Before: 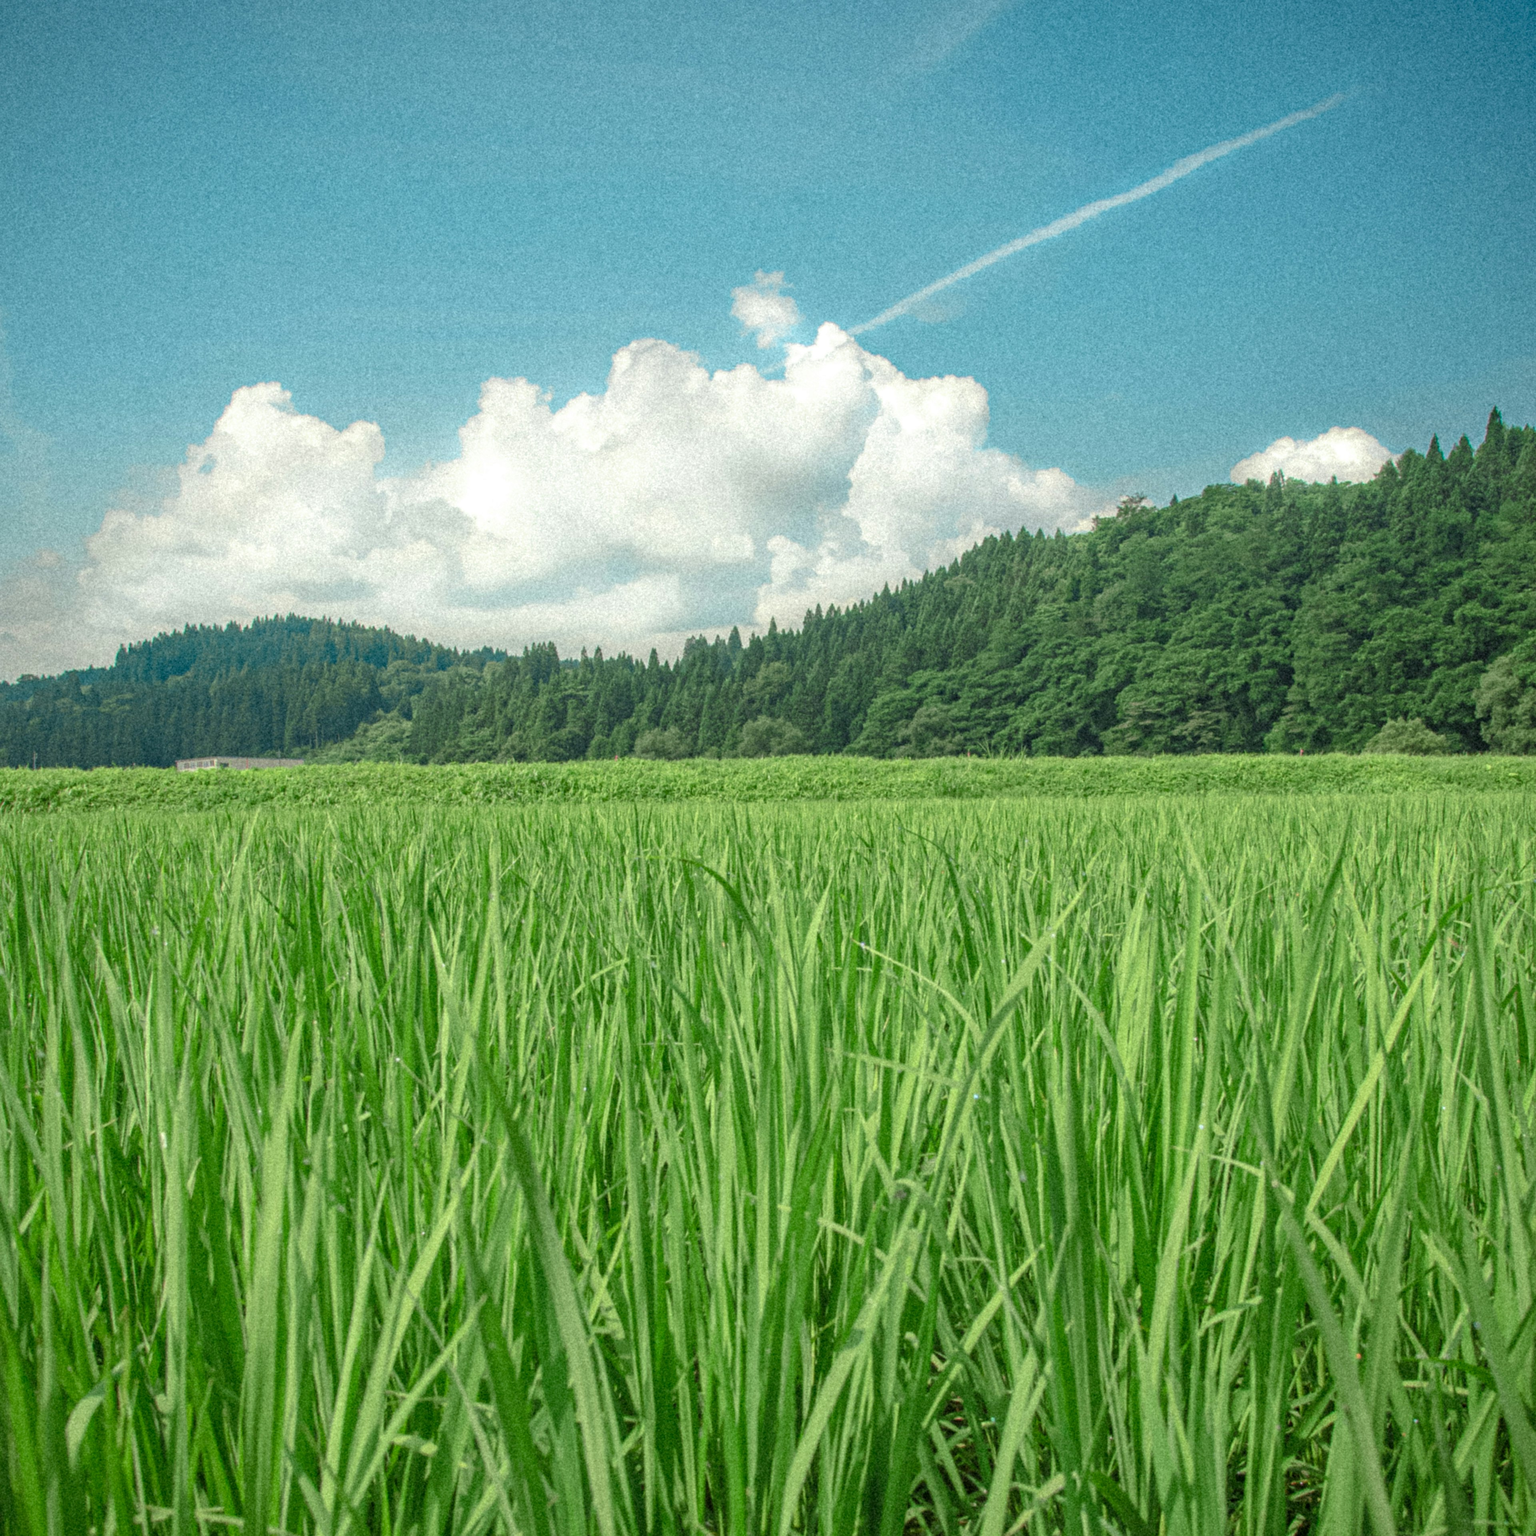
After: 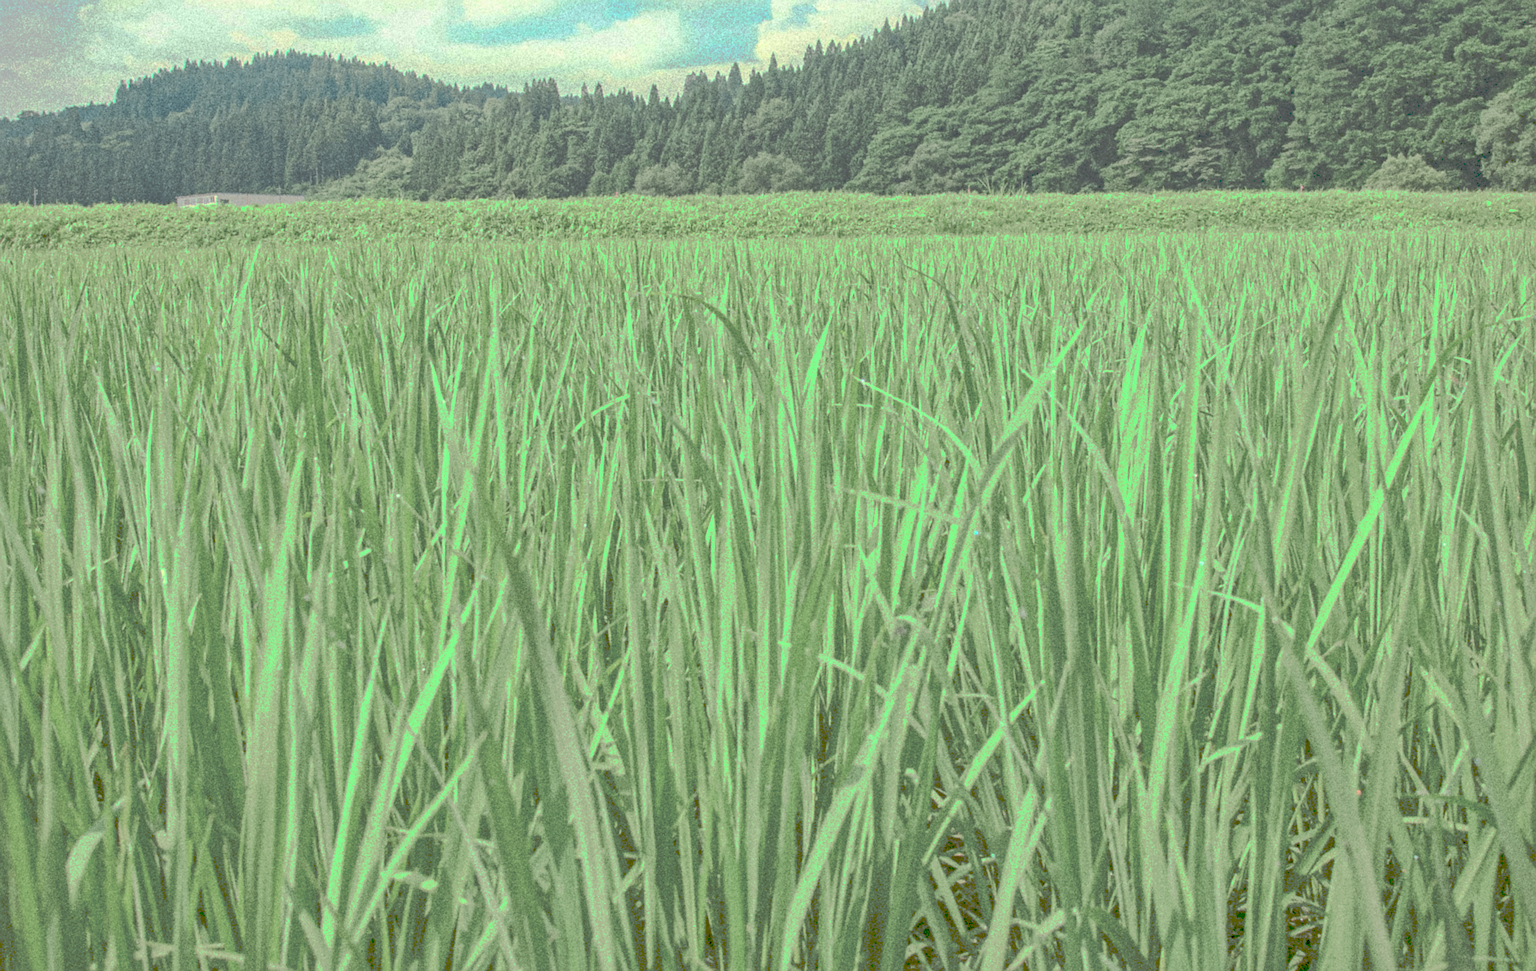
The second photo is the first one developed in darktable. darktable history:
filmic rgb: middle gray luminance 18.34%, black relative exposure -11.23 EV, white relative exposure 3.69 EV, target black luminance 0%, hardness 5.83, latitude 56.87%, contrast 0.964, shadows ↔ highlights balance 49.29%, color science v6 (2022)
exposure: black level correction 0, exposure 0.693 EV, compensate highlight preservation false
local contrast: mode bilateral grid, contrast 19, coarseness 50, detail 120%, midtone range 0.2
sharpen: on, module defaults
tone curve: curves: ch0 [(0, 0) (0.003, 0.322) (0.011, 0.327) (0.025, 0.345) (0.044, 0.365) (0.069, 0.378) (0.1, 0.391) (0.136, 0.403) (0.177, 0.412) (0.224, 0.429) (0.277, 0.448) (0.335, 0.474) (0.399, 0.503) (0.468, 0.537) (0.543, 0.57) (0.623, 0.61) (0.709, 0.653) (0.801, 0.699) (0.898, 0.75) (1, 1)], preserve colors none
contrast brightness saturation: contrast 0.274
crop and rotate: top 36.73%
